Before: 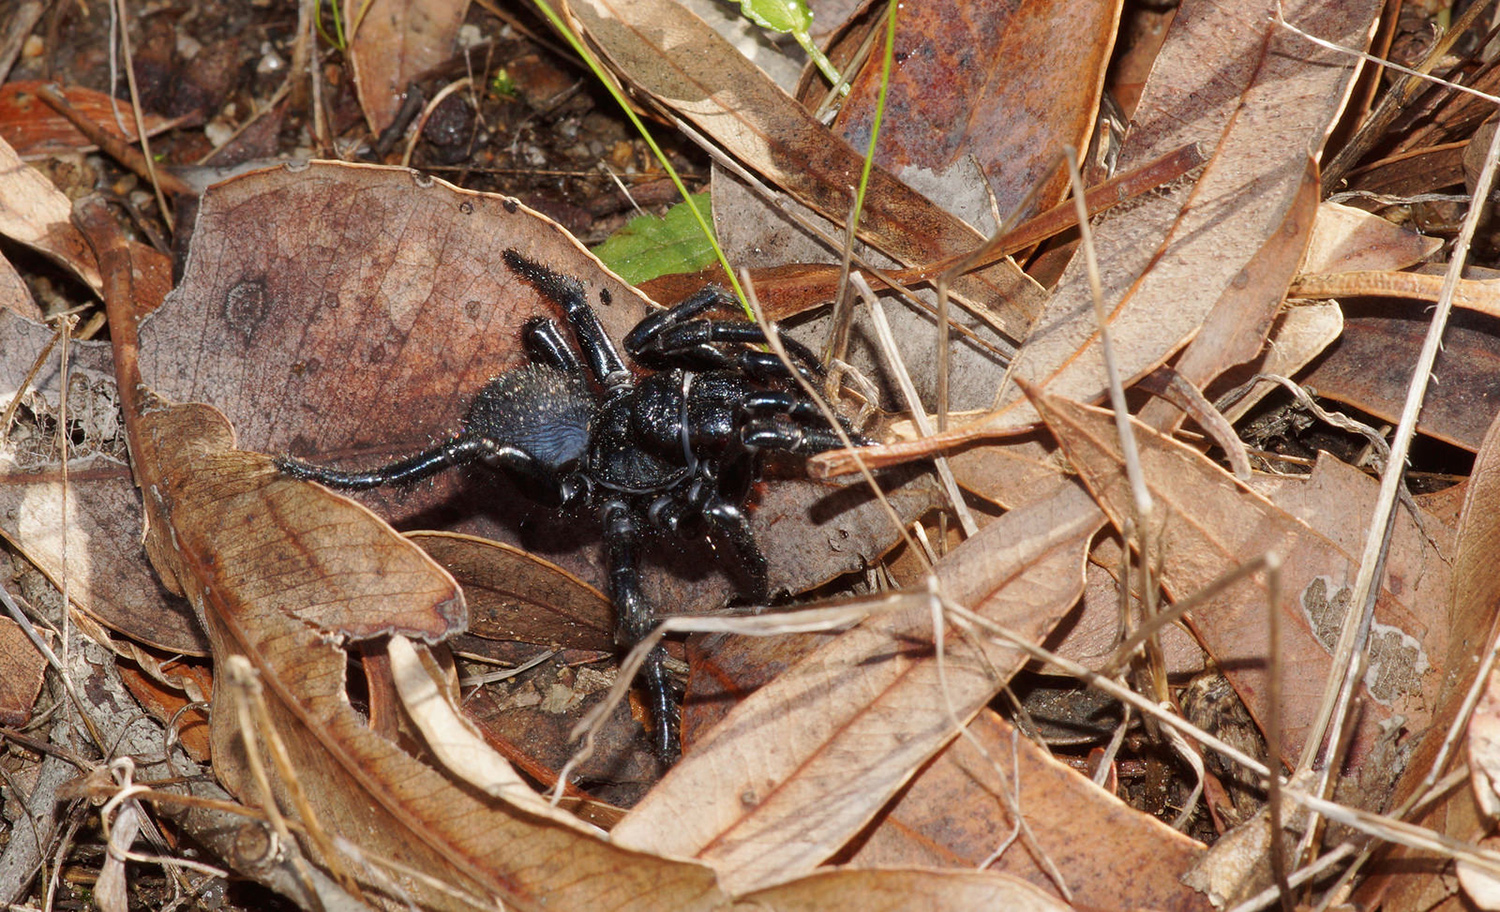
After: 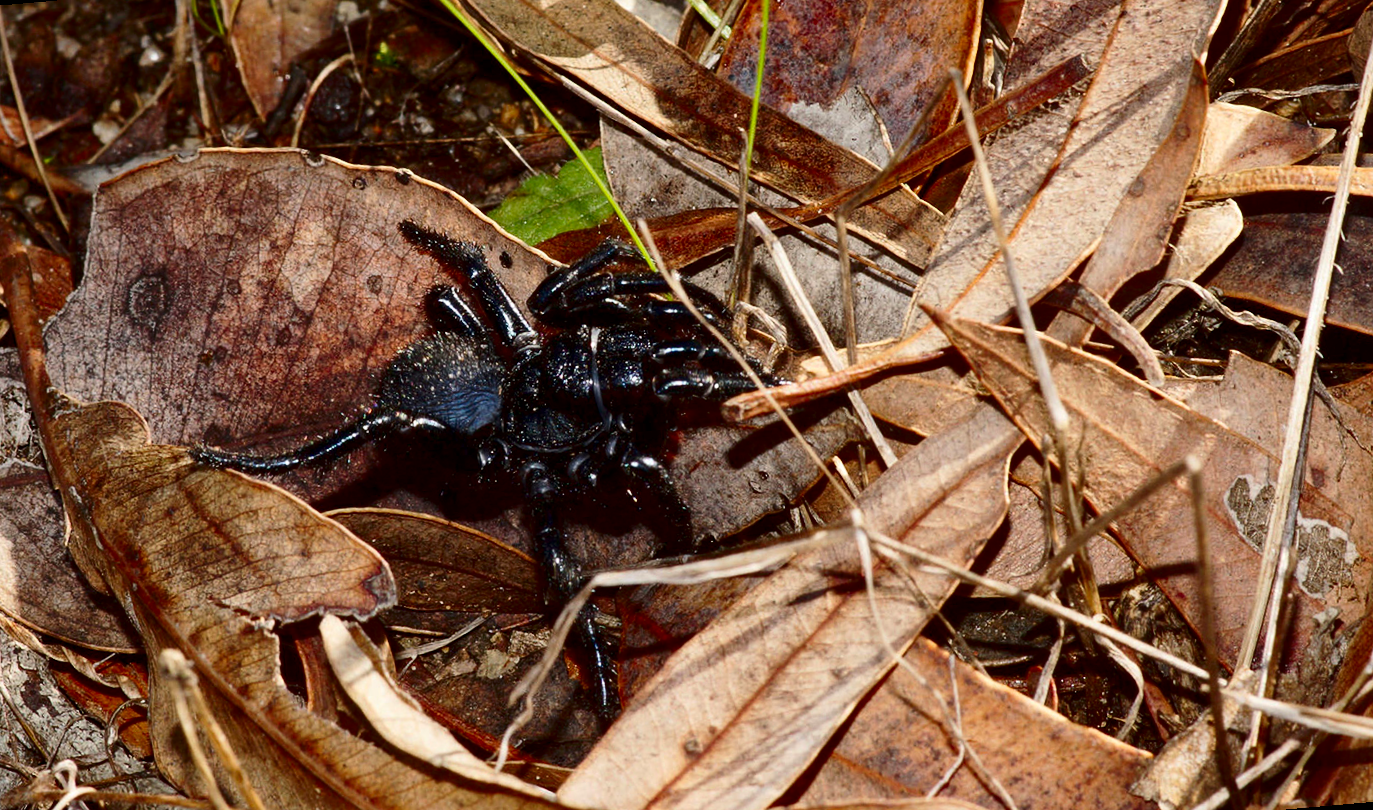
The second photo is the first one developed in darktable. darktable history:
color balance: output saturation 98.5%
crop and rotate: left 3.238%
contrast brightness saturation: contrast 0.22, brightness -0.19, saturation 0.24
rotate and perspective: rotation -5°, crop left 0.05, crop right 0.952, crop top 0.11, crop bottom 0.89
local contrast: mode bilateral grid, contrast 20, coarseness 50, detail 120%, midtone range 0.2
